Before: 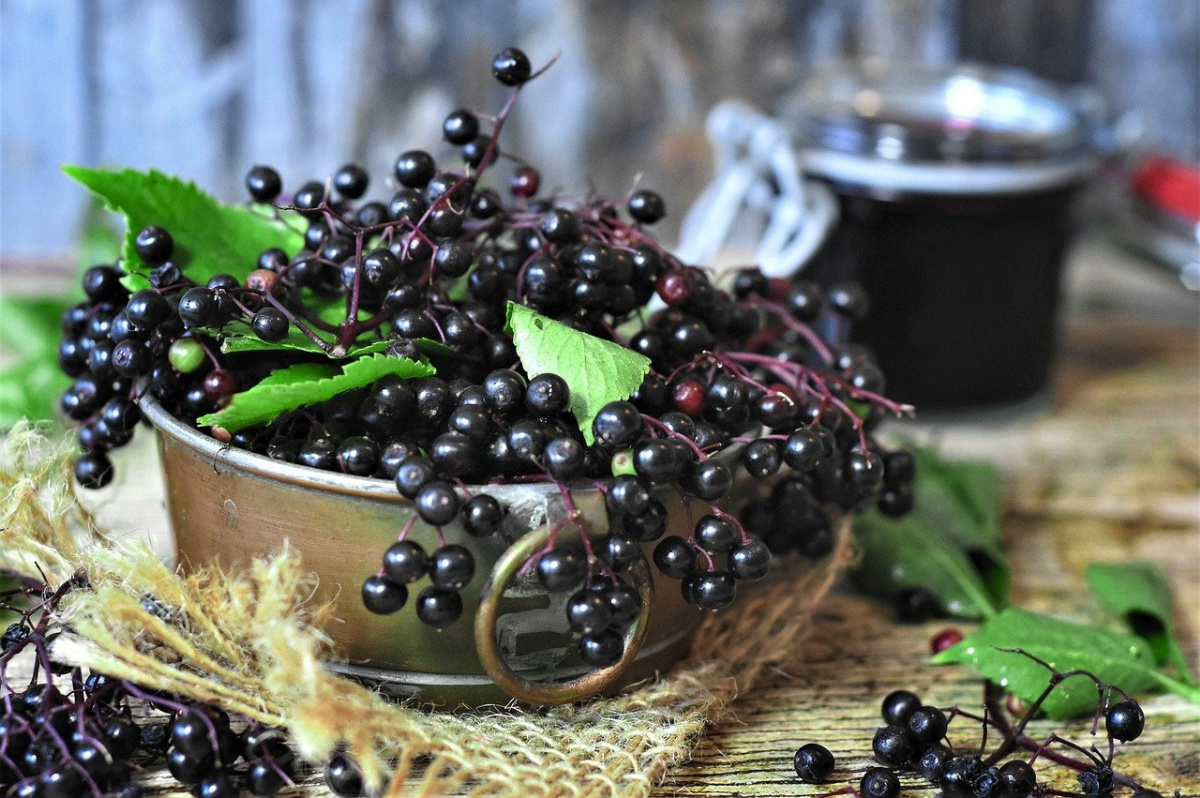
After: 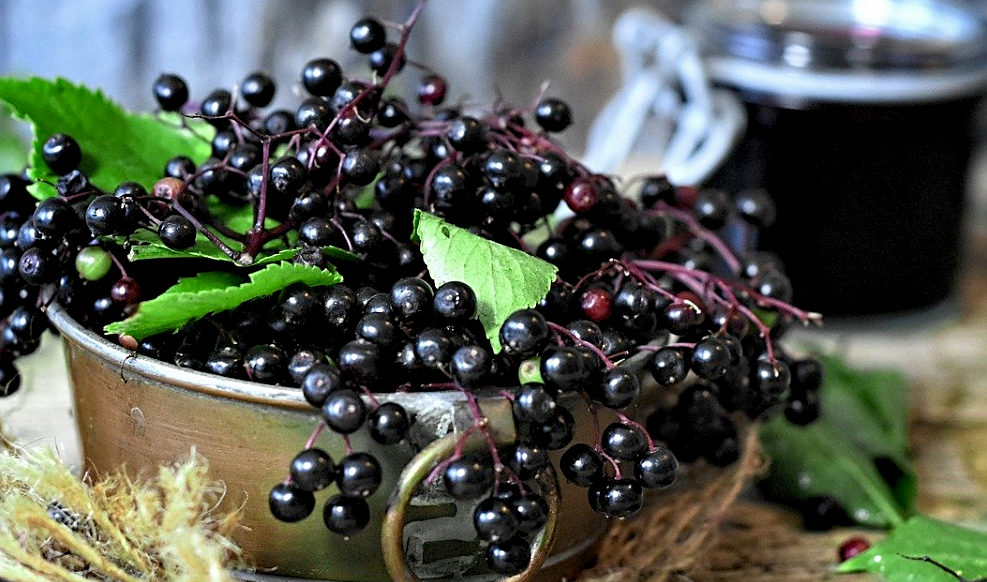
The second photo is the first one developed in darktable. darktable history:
crop: left 7.791%, top 11.605%, right 9.927%, bottom 15.406%
sharpen: on, module defaults
color balance rgb: global offset › luminance -0.901%, perceptual saturation grading › global saturation 0.637%
